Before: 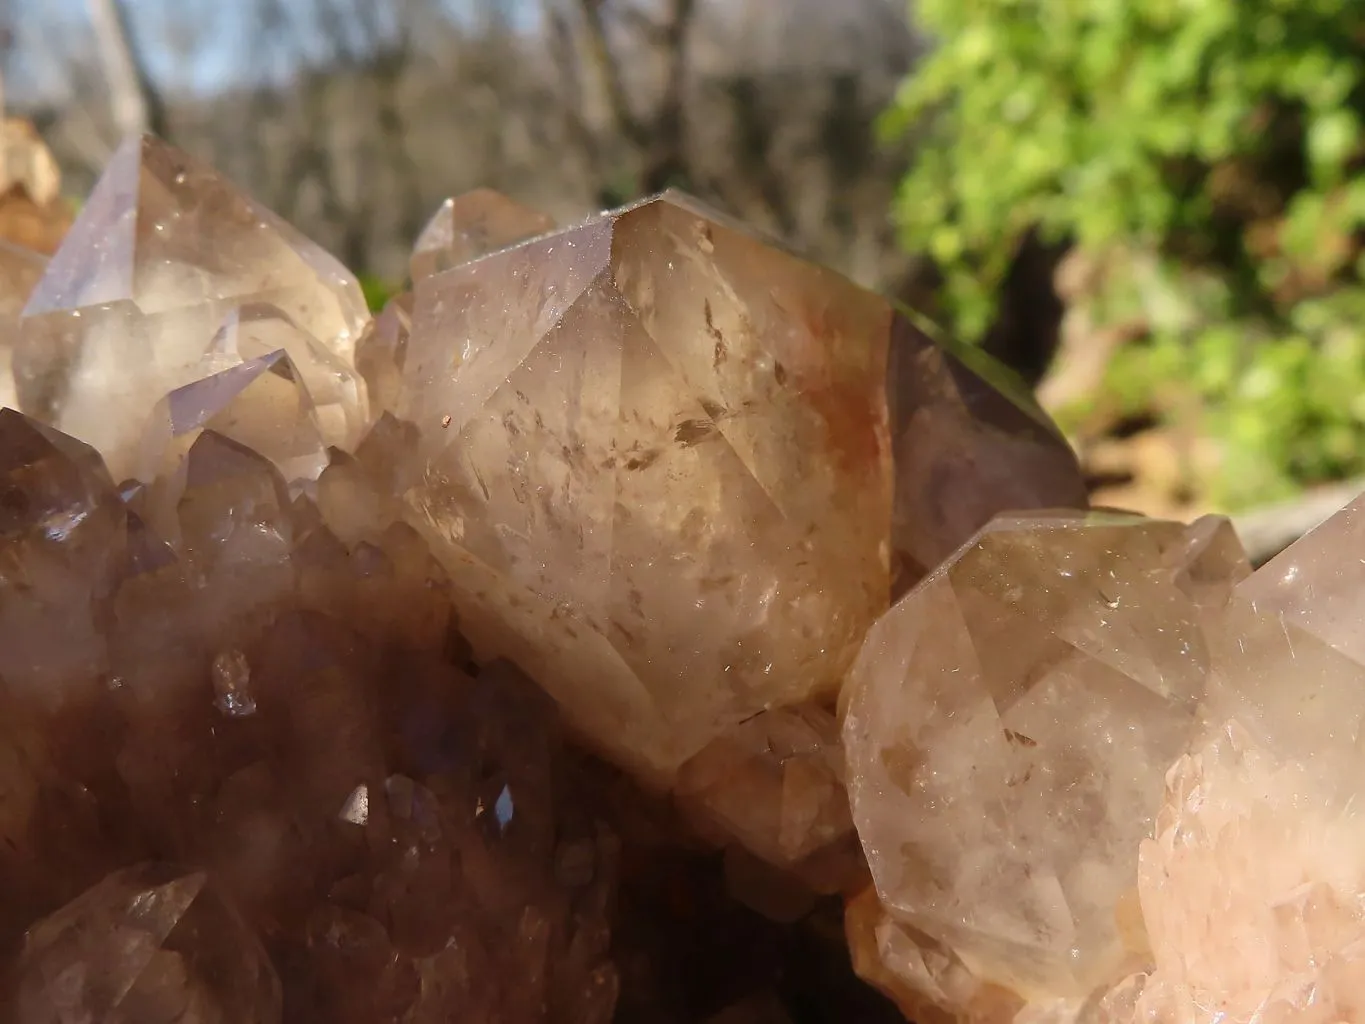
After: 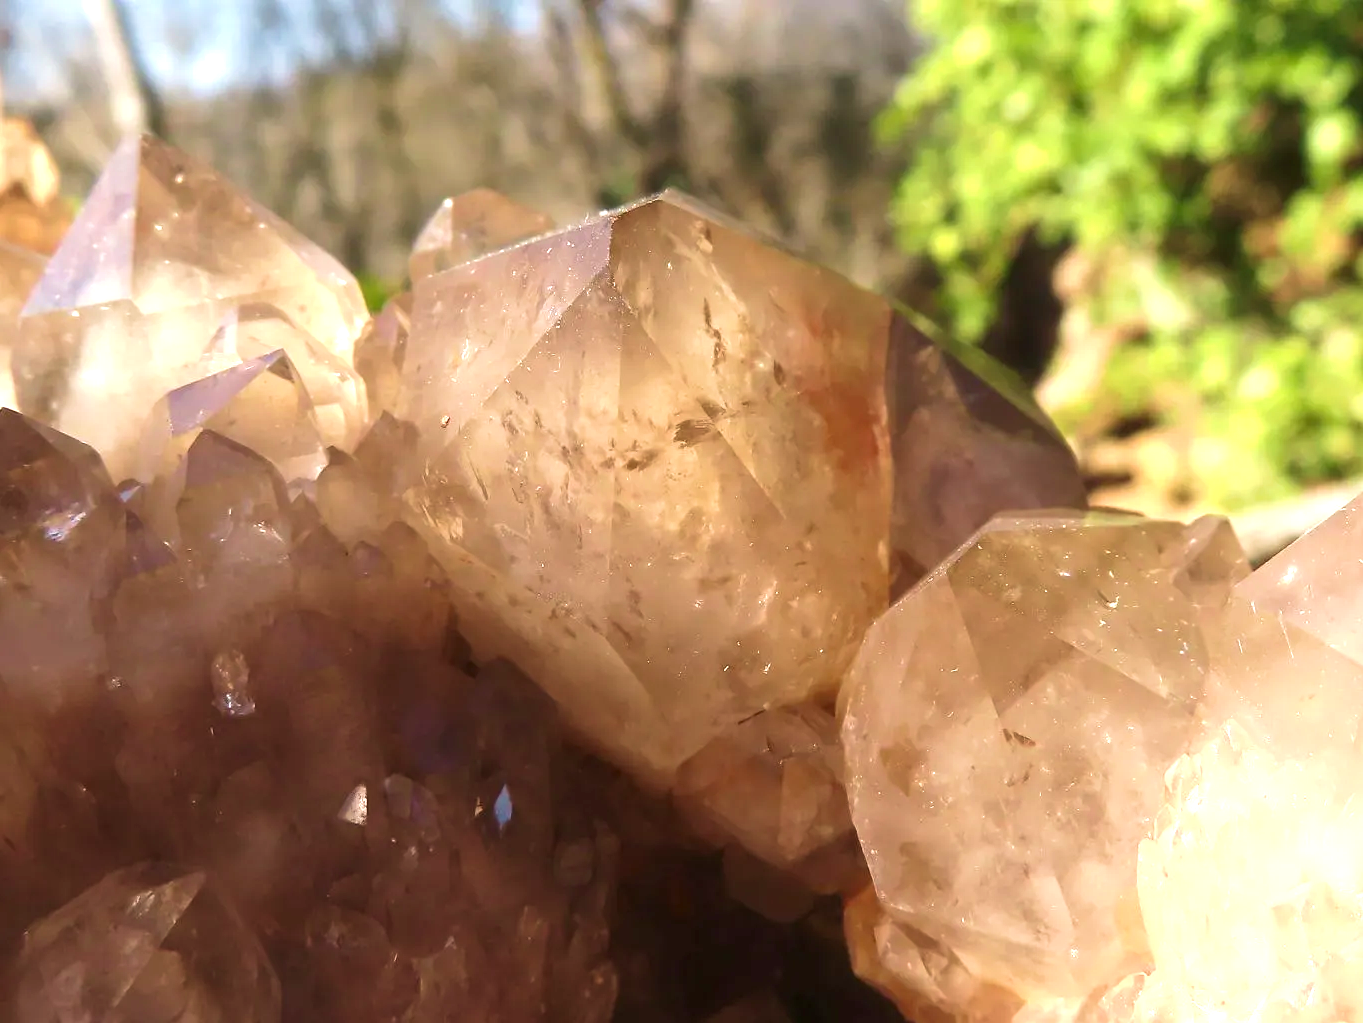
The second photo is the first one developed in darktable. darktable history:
exposure: exposure 0.944 EV, compensate highlight preservation false
crop: left 0.084%
velvia: on, module defaults
